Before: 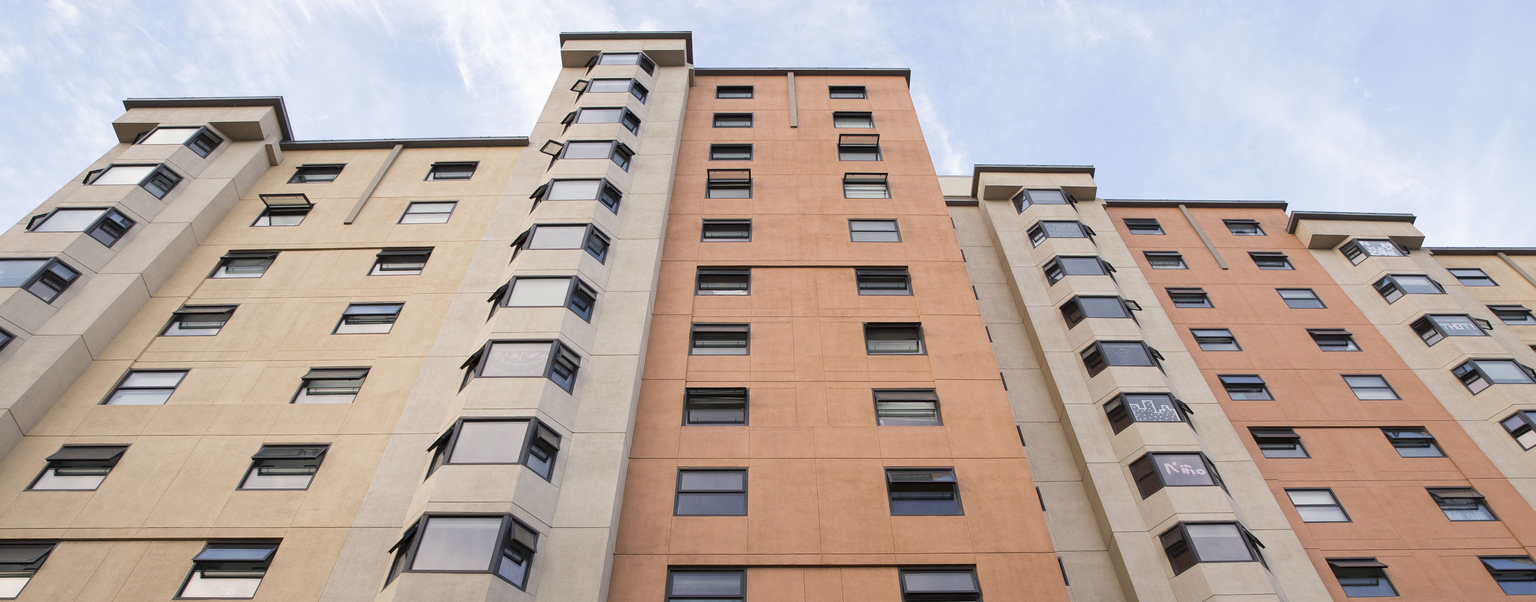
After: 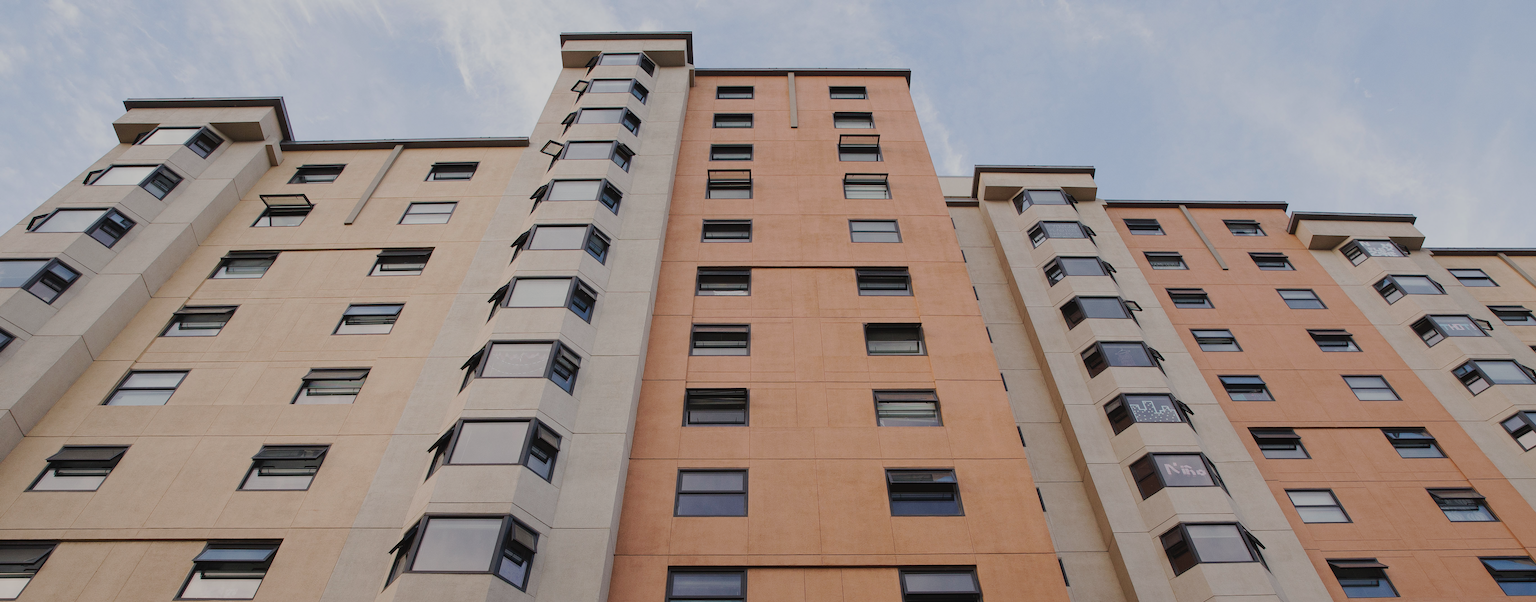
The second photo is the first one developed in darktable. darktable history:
exposure: black level correction 0.001, exposure -0.123 EV, compensate exposure bias true, compensate highlight preservation false
tone curve: curves: ch0 [(0, 0.021) (0.049, 0.044) (0.157, 0.131) (0.365, 0.359) (0.499, 0.517) (0.675, 0.667) (0.856, 0.83) (1, 0.969)]; ch1 [(0, 0) (0.302, 0.309) (0.433, 0.443) (0.472, 0.47) (0.502, 0.503) (0.527, 0.516) (0.564, 0.557) (0.614, 0.645) (0.677, 0.722) (0.859, 0.889) (1, 1)]; ch2 [(0, 0) (0.33, 0.301) (0.447, 0.44) (0.487, 0.496) (0.502, 0.501) (0.535, 0.537) (0.565, 0.558) (0.608, 0.624) (1, 1)], preserve colors none
contrast brightness saturation: contrast -0.086, brightness -0.03, saturation -0.109
